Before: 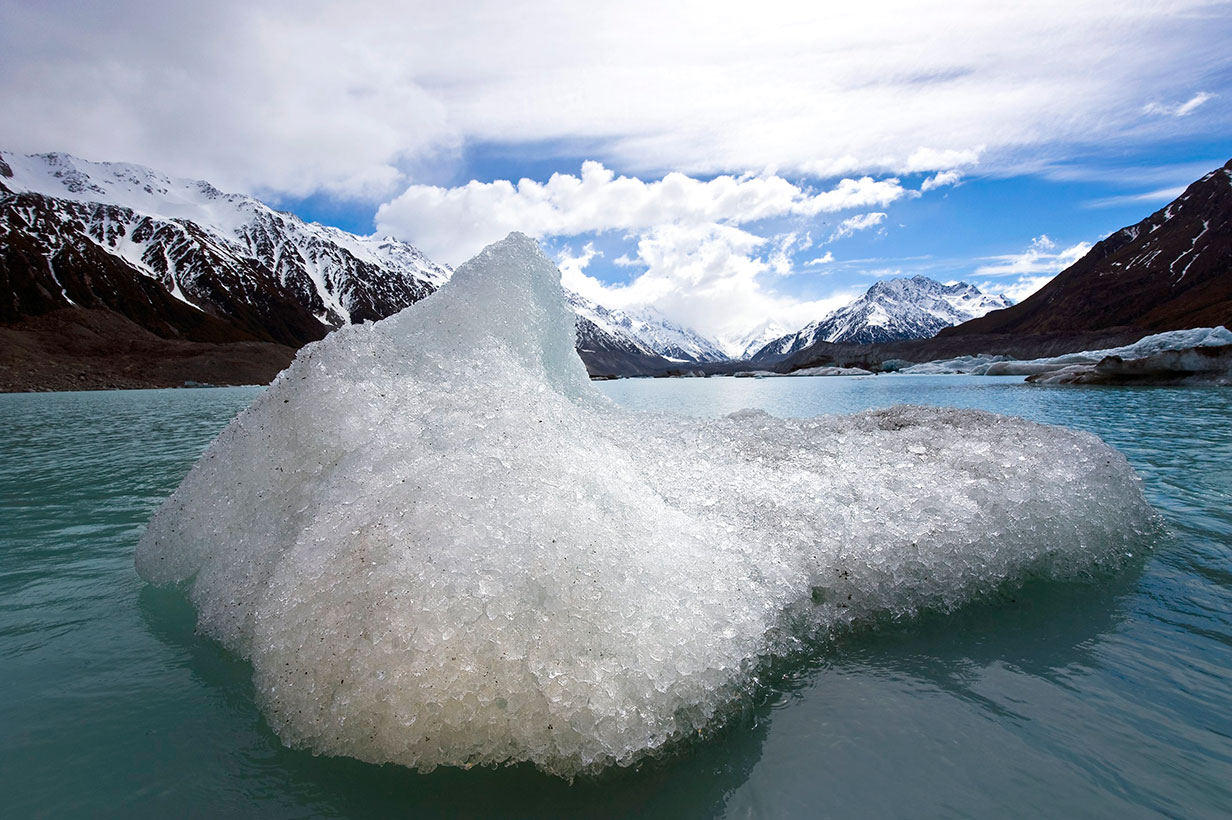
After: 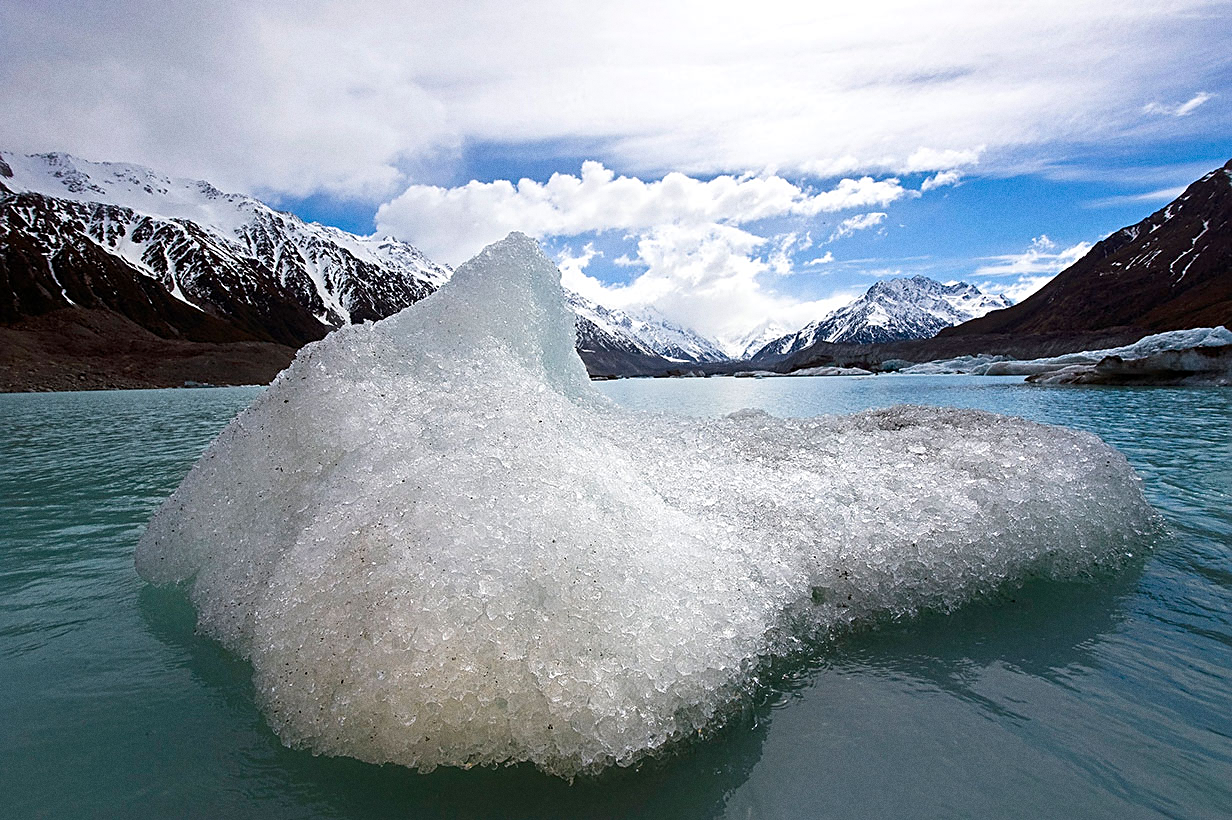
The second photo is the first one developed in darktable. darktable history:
sharpen: on, module defaults
grain: coarseness 0.09 ISO
